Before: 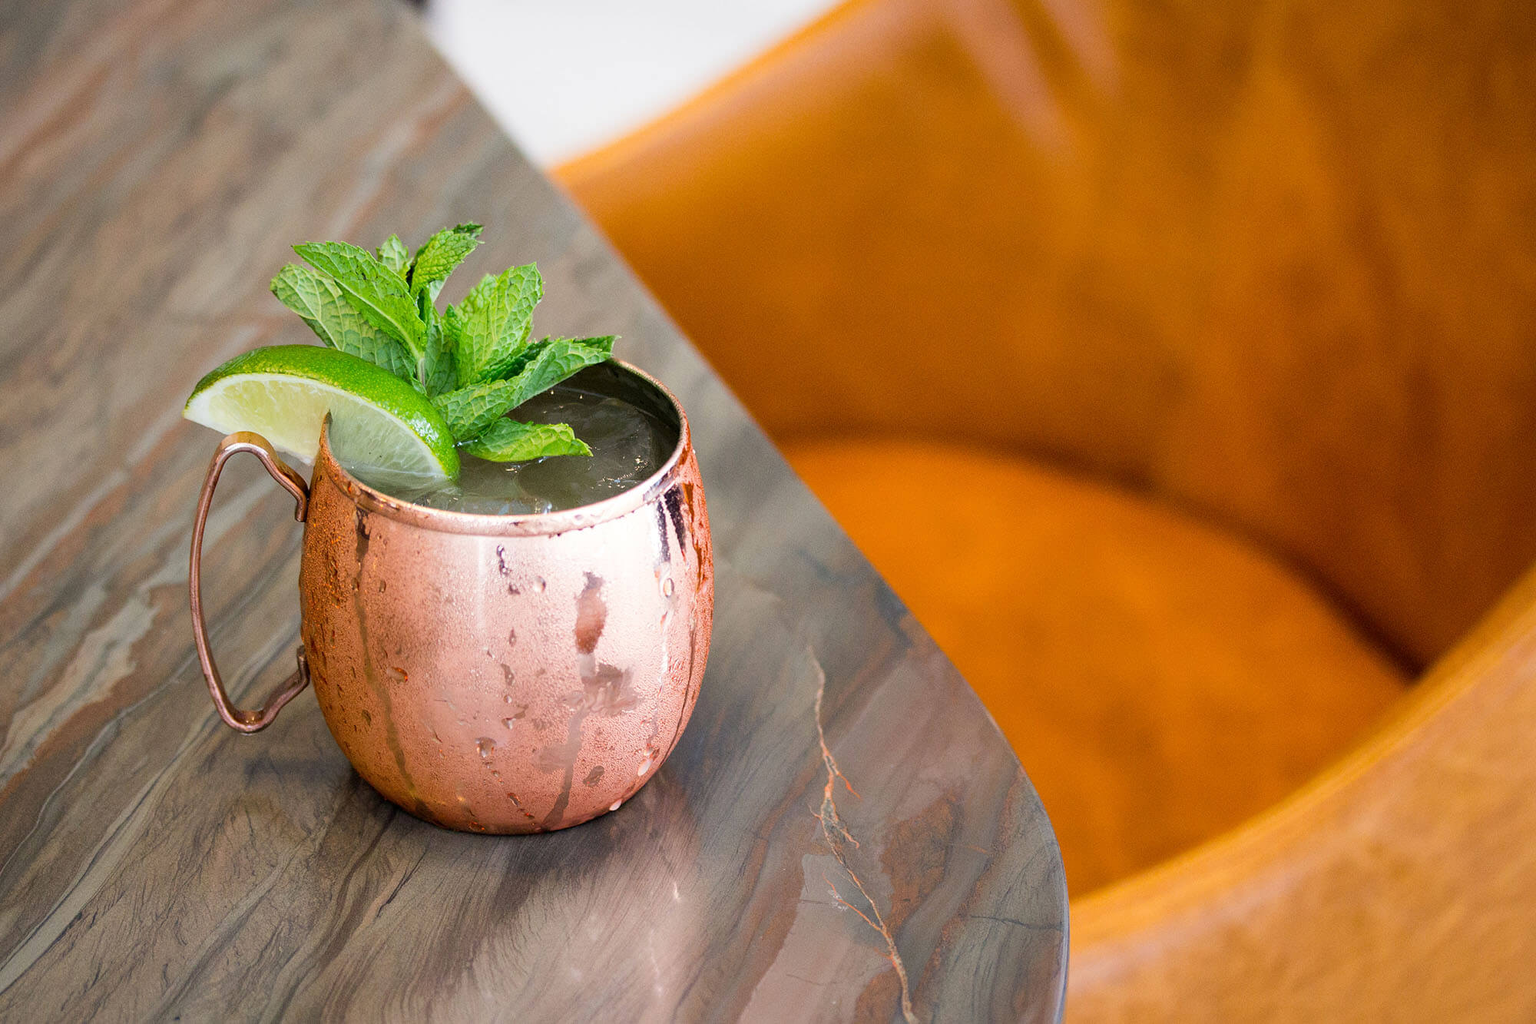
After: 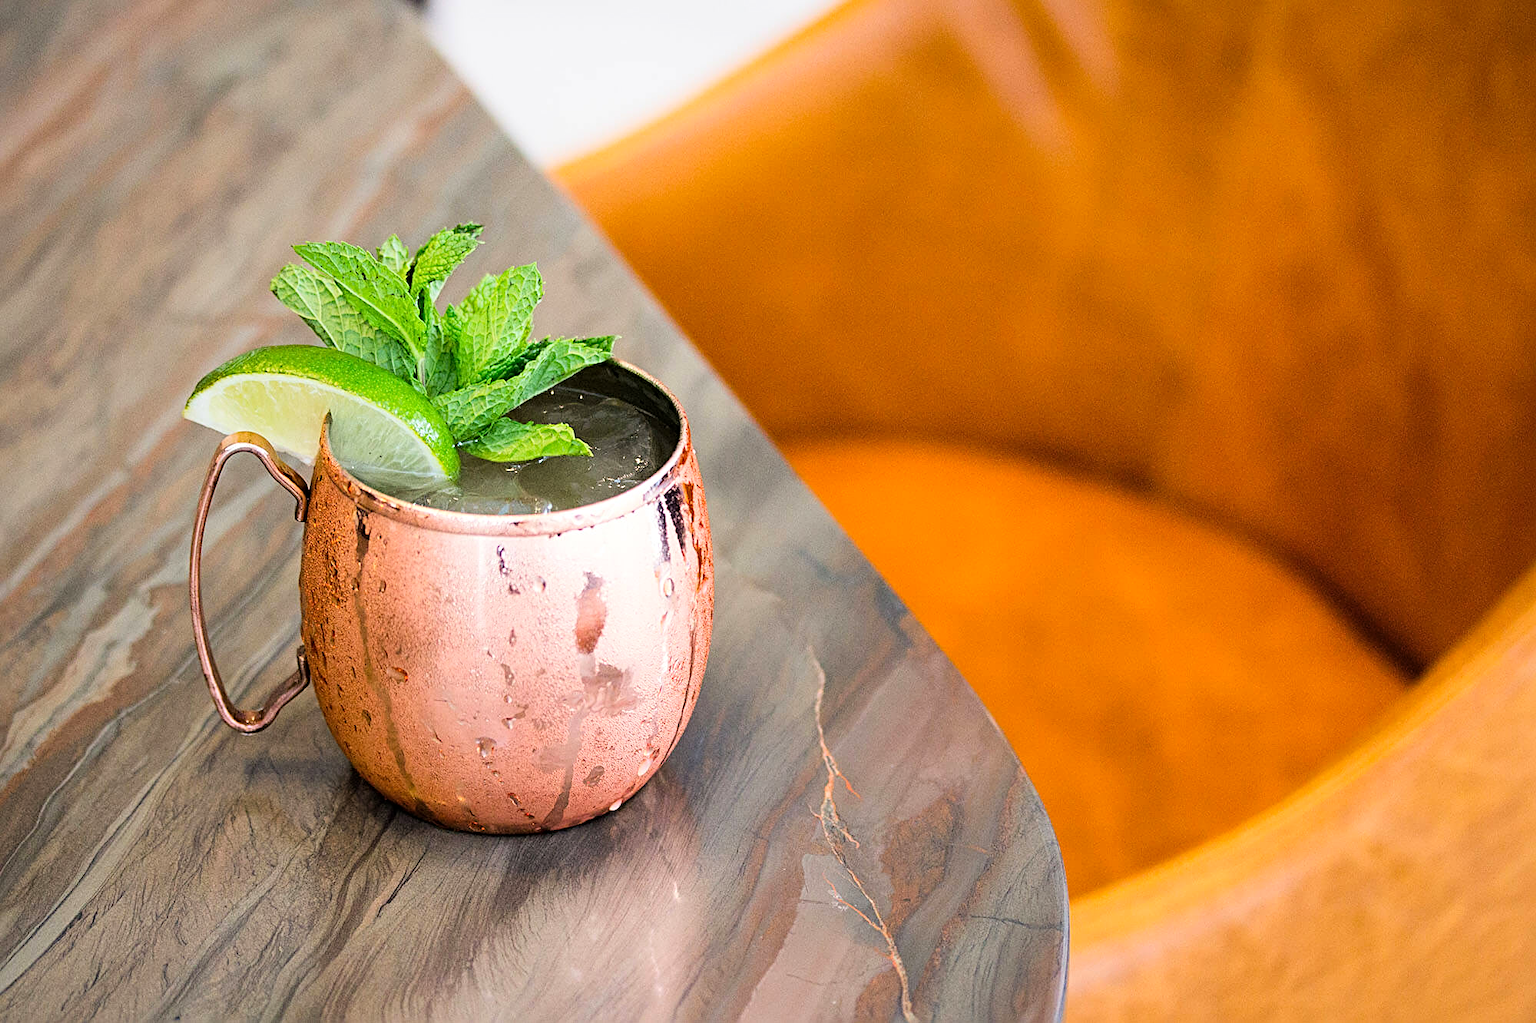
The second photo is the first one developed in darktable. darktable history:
tone curve: curves: ch0 [(0, 0) (0.004, 0.001) (0.133, 0.112) (0.325, 0.362) (0.832, 0.893) (1, 1)], color space Lab, linked channels, preserve colors none
sharpen: radius 3.119
